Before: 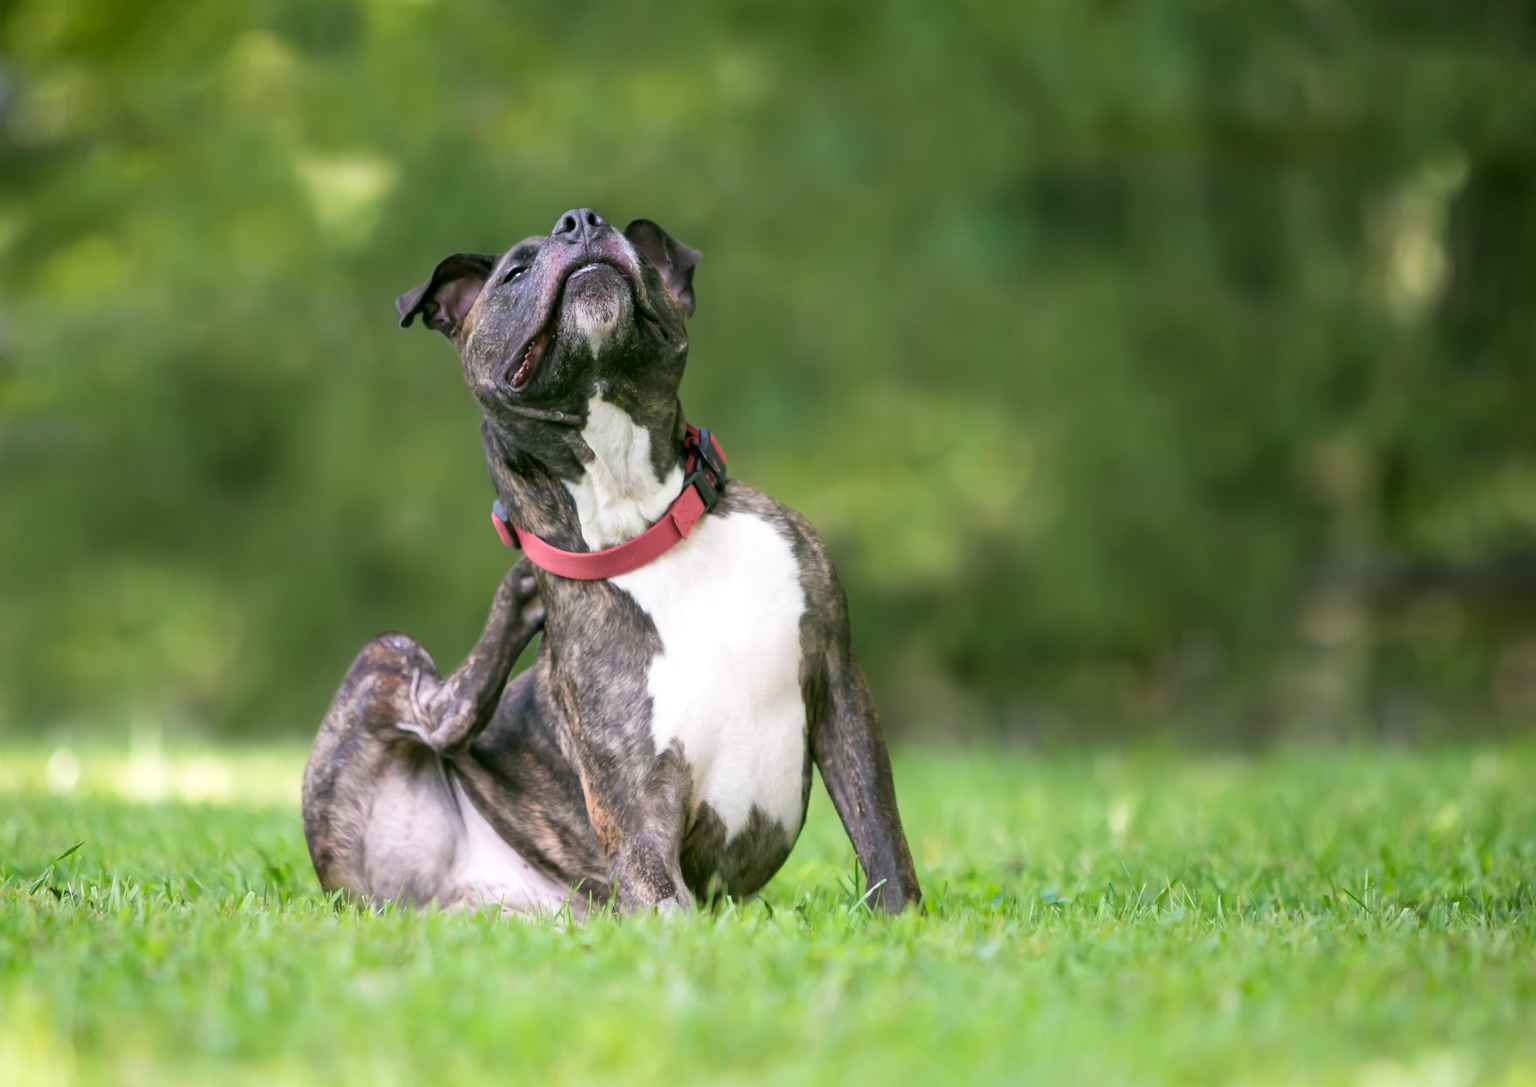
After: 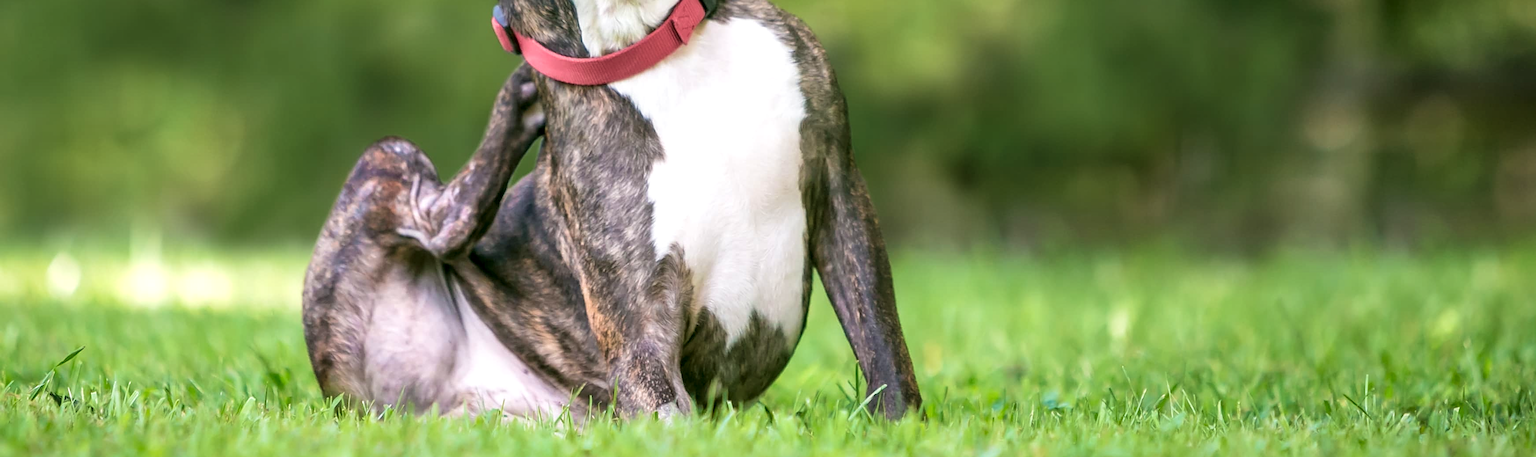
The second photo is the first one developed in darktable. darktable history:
crop: top 45.551%, bottom 12.262%
velvia: on, module defaults
local contrast: detail 130%
sharpen: on, module defaults
